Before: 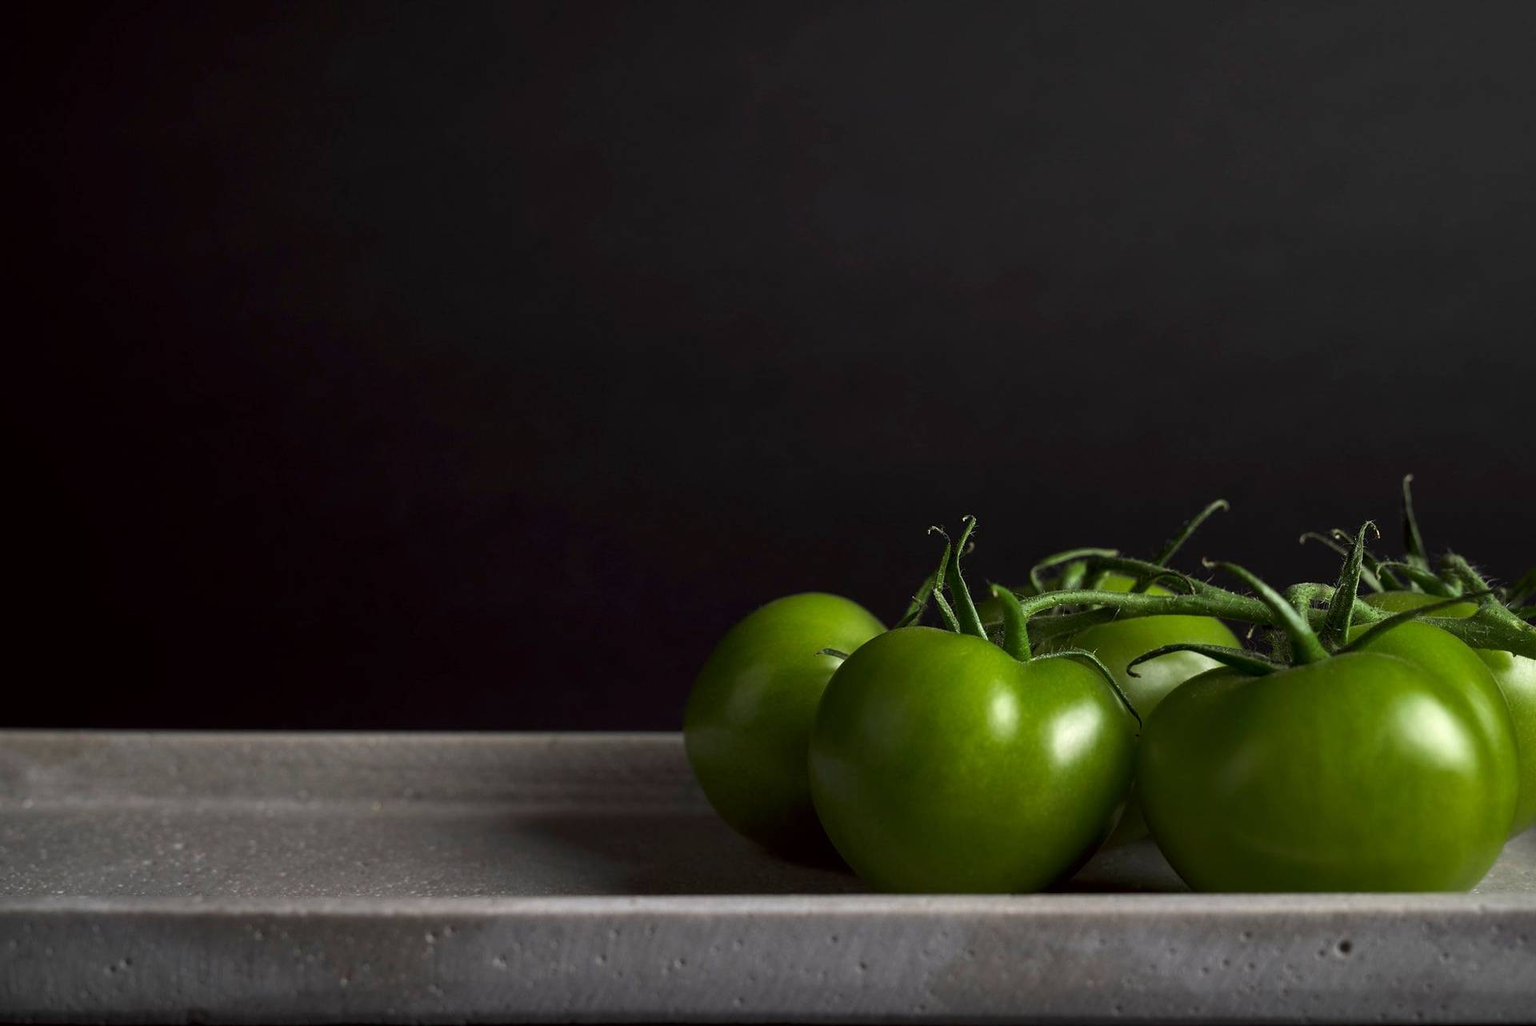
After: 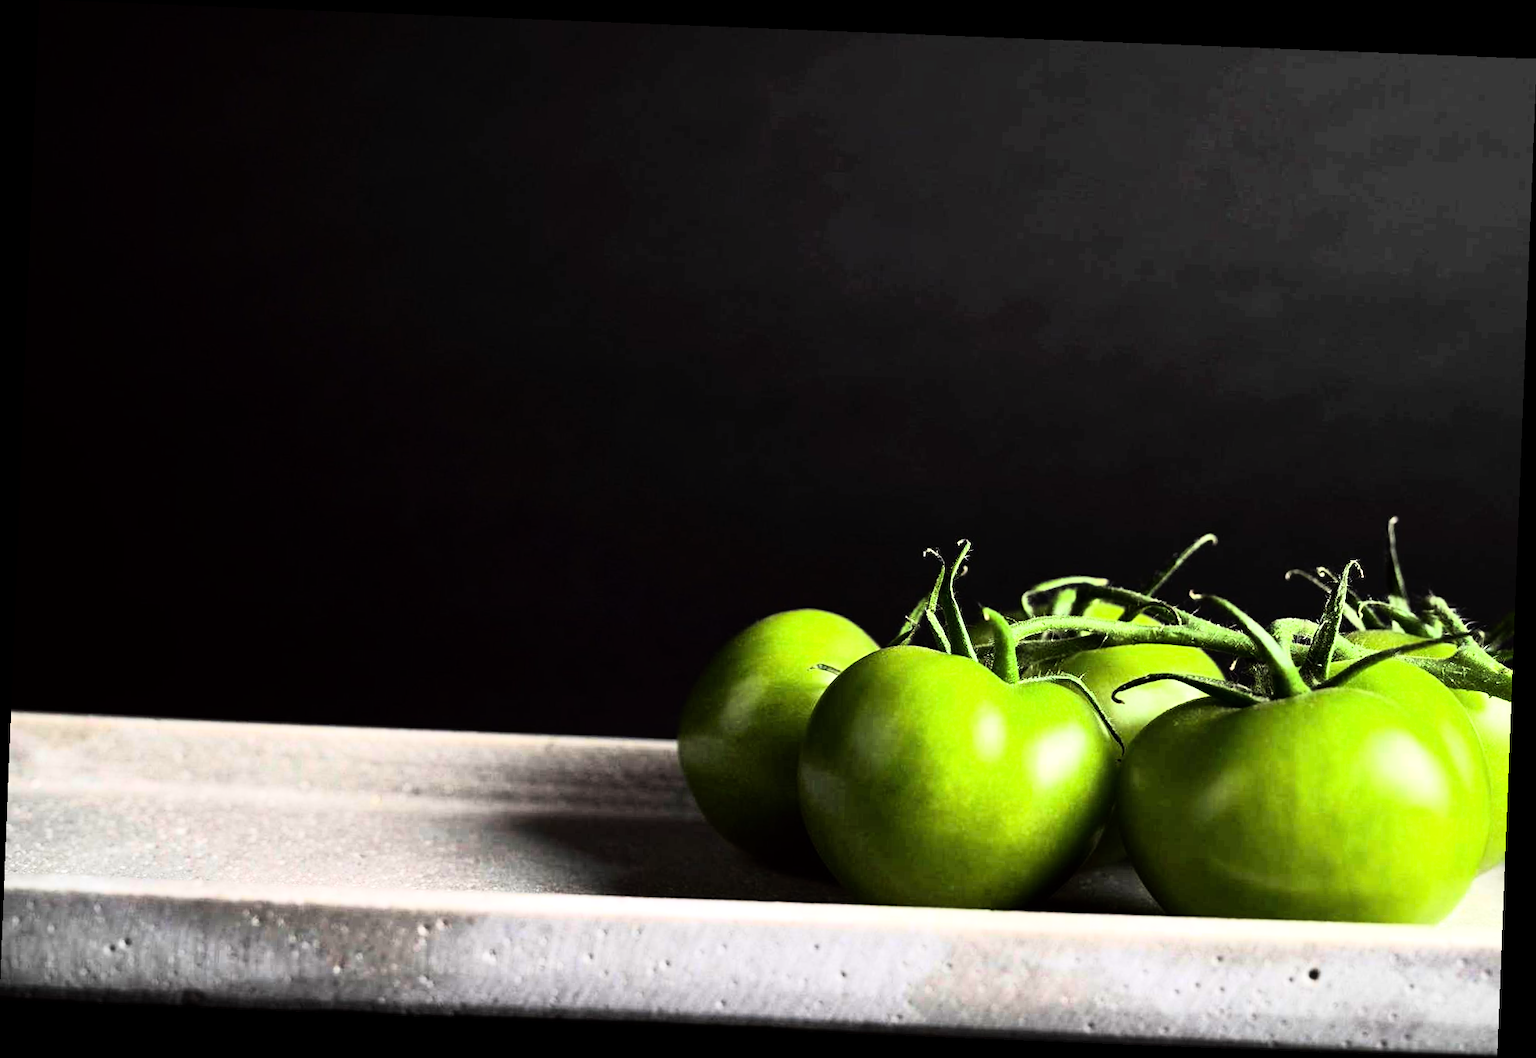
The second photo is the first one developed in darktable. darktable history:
tone equalizer: -8 EV -0.417 EV, -7 EV -0.389 EV, -6 EV -0.333 EV, -5 EV -0.222 EV, -3 EV 0.222 EV, -2 EV 0.333 EV, -1 EV 0.389 EV, +0 EV 0.417 EV, edges refinement/feathering 500, mask exposure compensation -1.57 EV, preserve details no
rgb curve: curves: ch0 [(0, 0) (0.21, 0.15) (0.24, 0.21) (0.5, 0.75) (0.75, 0.96) (0.89, 0.99) (1, 1)]; ch1 [(0, 0.02) (0.21, 0.13) (0.25, 0.2) (0.5, 0.67) (0.75, 0.9) (0.89, 0.97) (1, 1)]; ch2 [(0, 0.02) (0.21, 0.13) (0.25, 0.2) (0.5, 0.67) (0.75, 0.9) (0.89, 0.97) (1, 1)], compensate middle gray true
exposure: black level correction 0, exposure 1.2 EV, compensate exposure bias true, compensate highlight preservation false
rotate and perspective: rotation 2.27°, automatic cropping off
